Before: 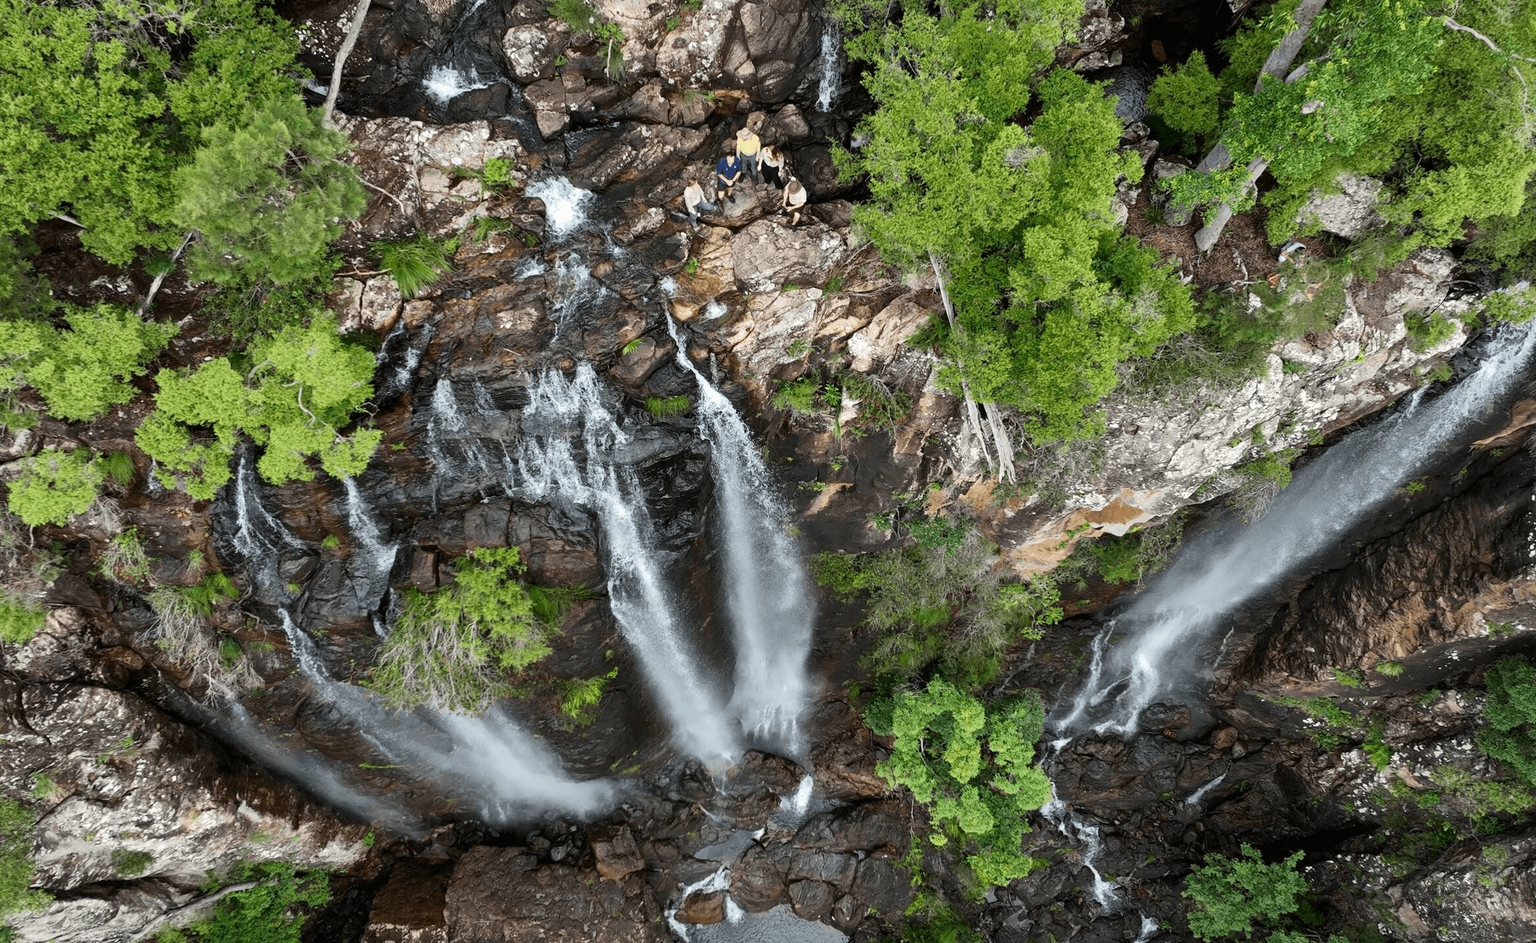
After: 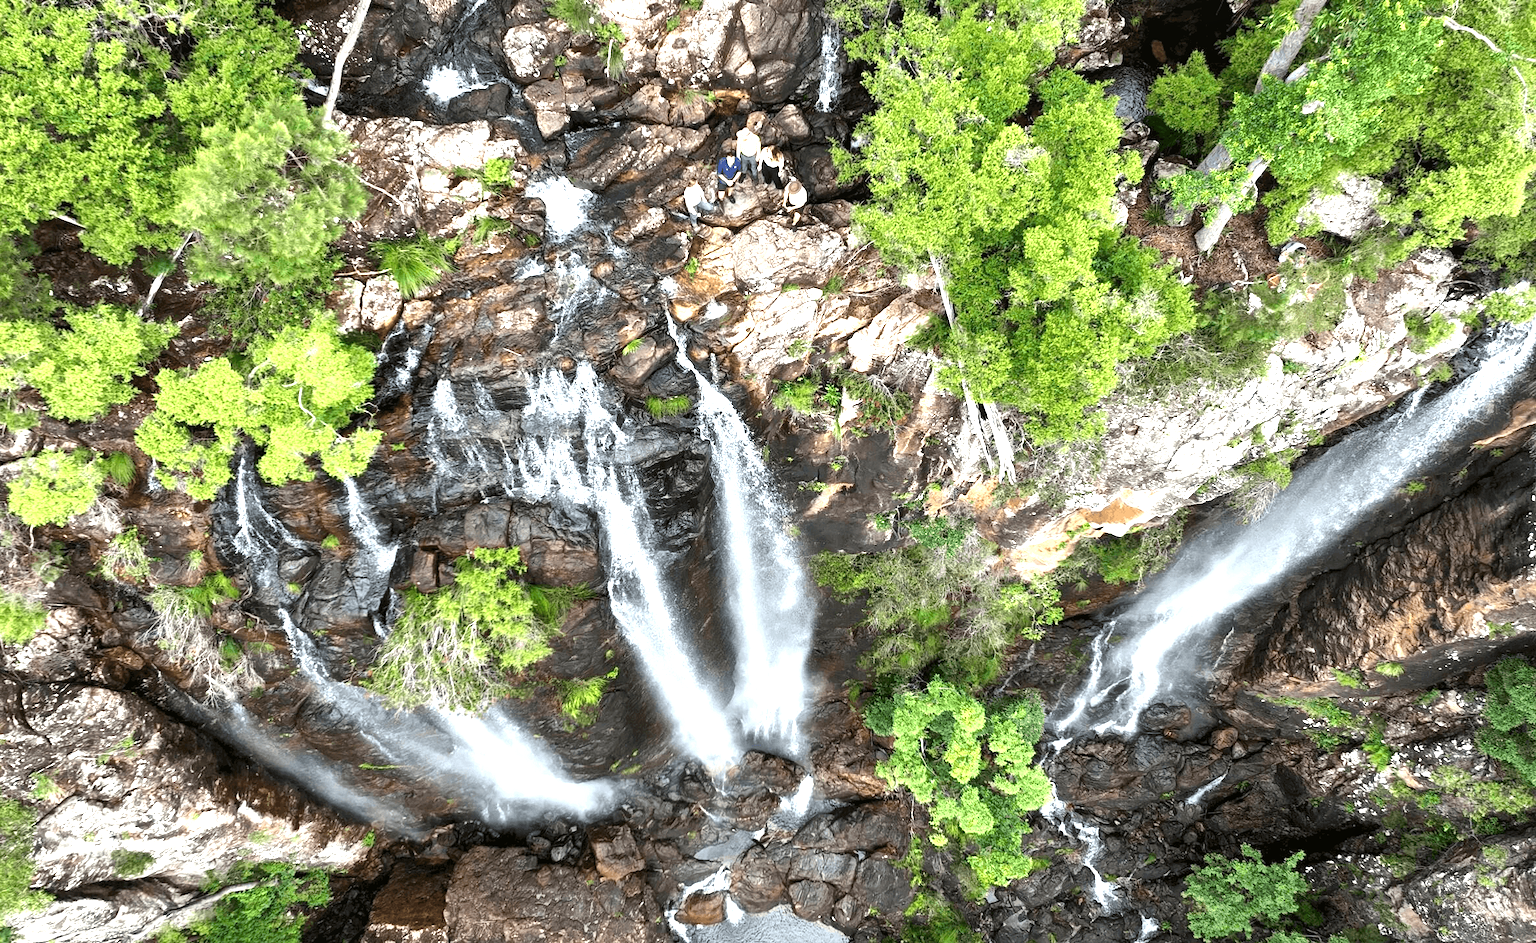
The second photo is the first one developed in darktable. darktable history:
exposure: black level correction 0, exposure 1.3 EV, compensate exposure bias true, compensate highlight preservation false
local contrast: mode bilateral grid, contrast 20, coarseness 50, detail 120%, midtone range 0.2
